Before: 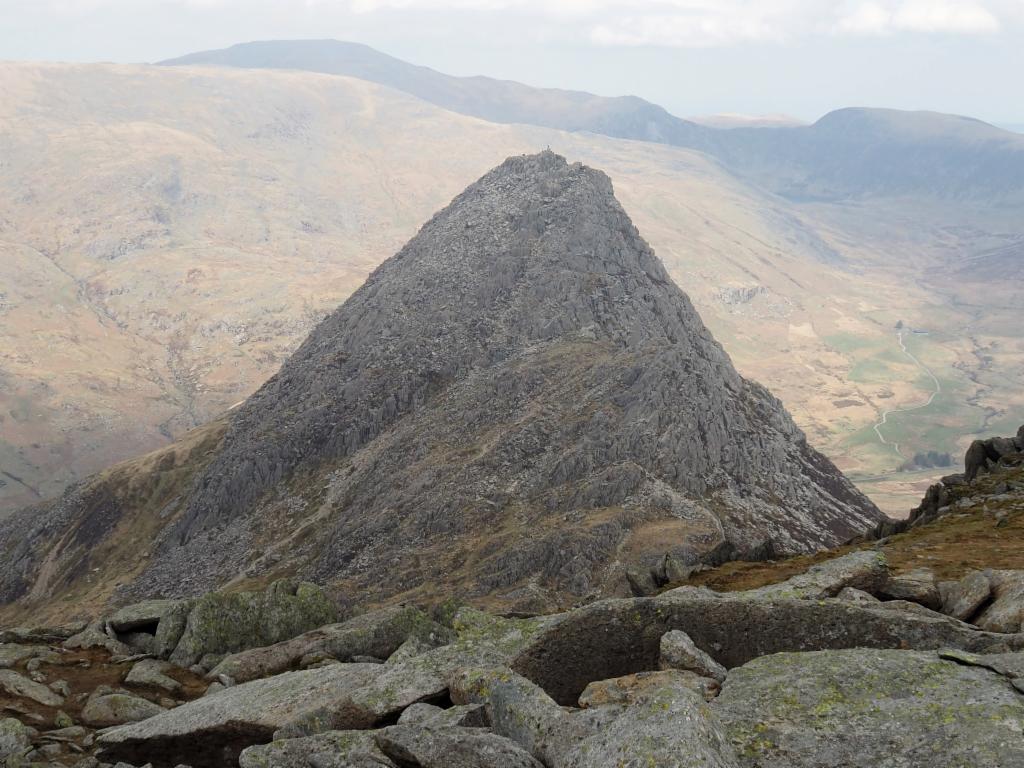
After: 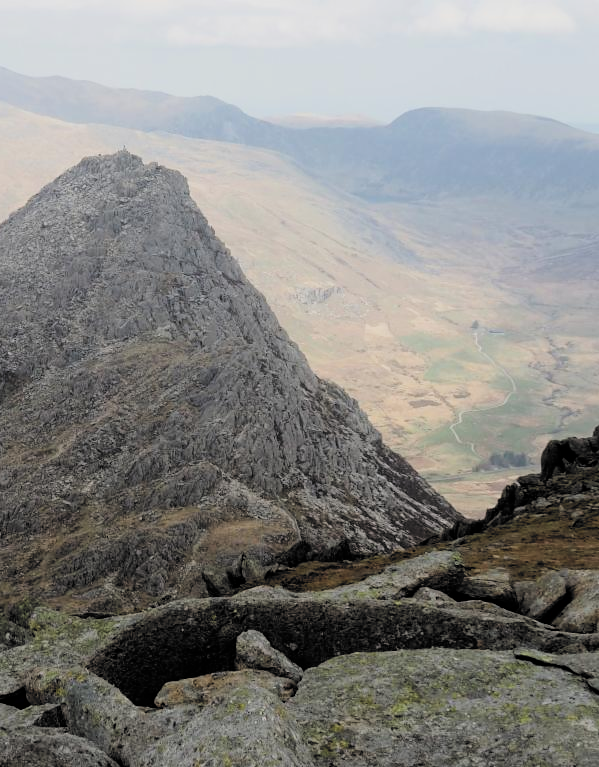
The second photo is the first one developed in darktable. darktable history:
filmic rgb: black relative exposure -5.01 EV, white relative exposure 3.54 EV, hardness 3.17, contrast 1.184, highlights saturation mix -48.77%, color science v6 (2022)
crop: left 41.473%
